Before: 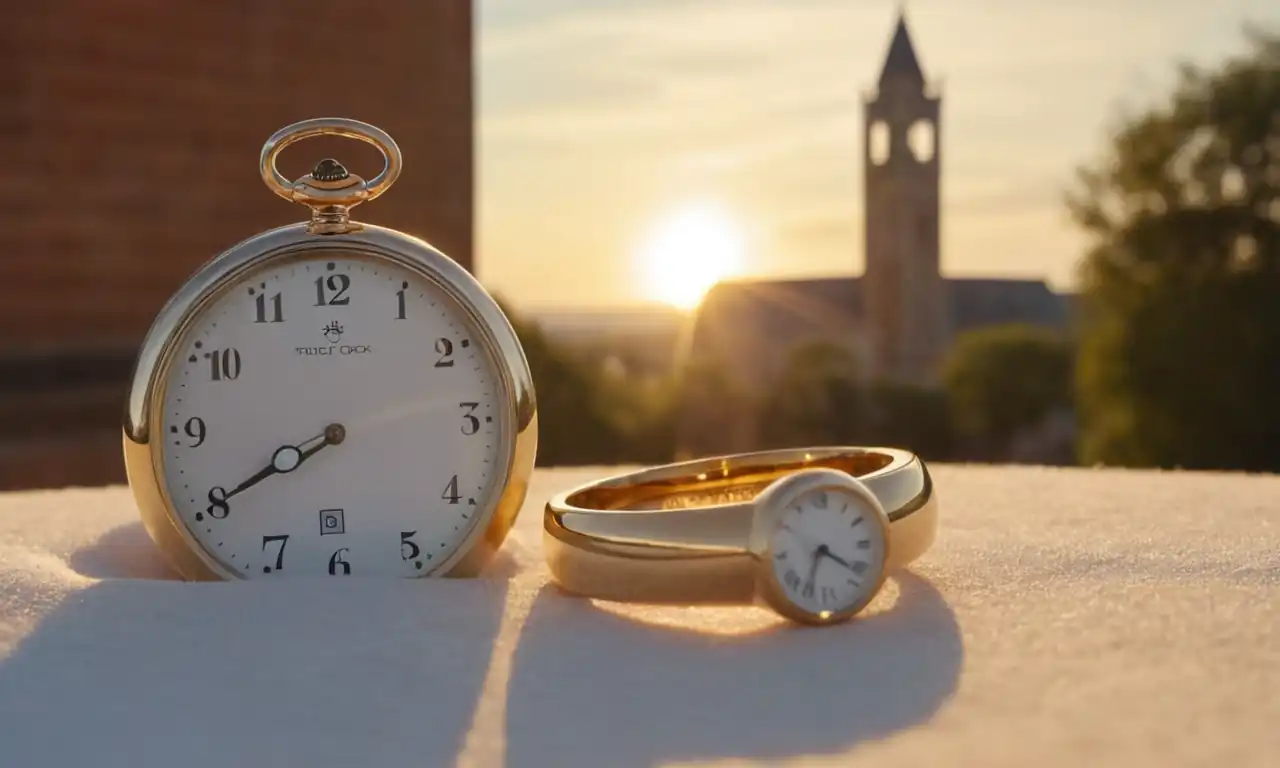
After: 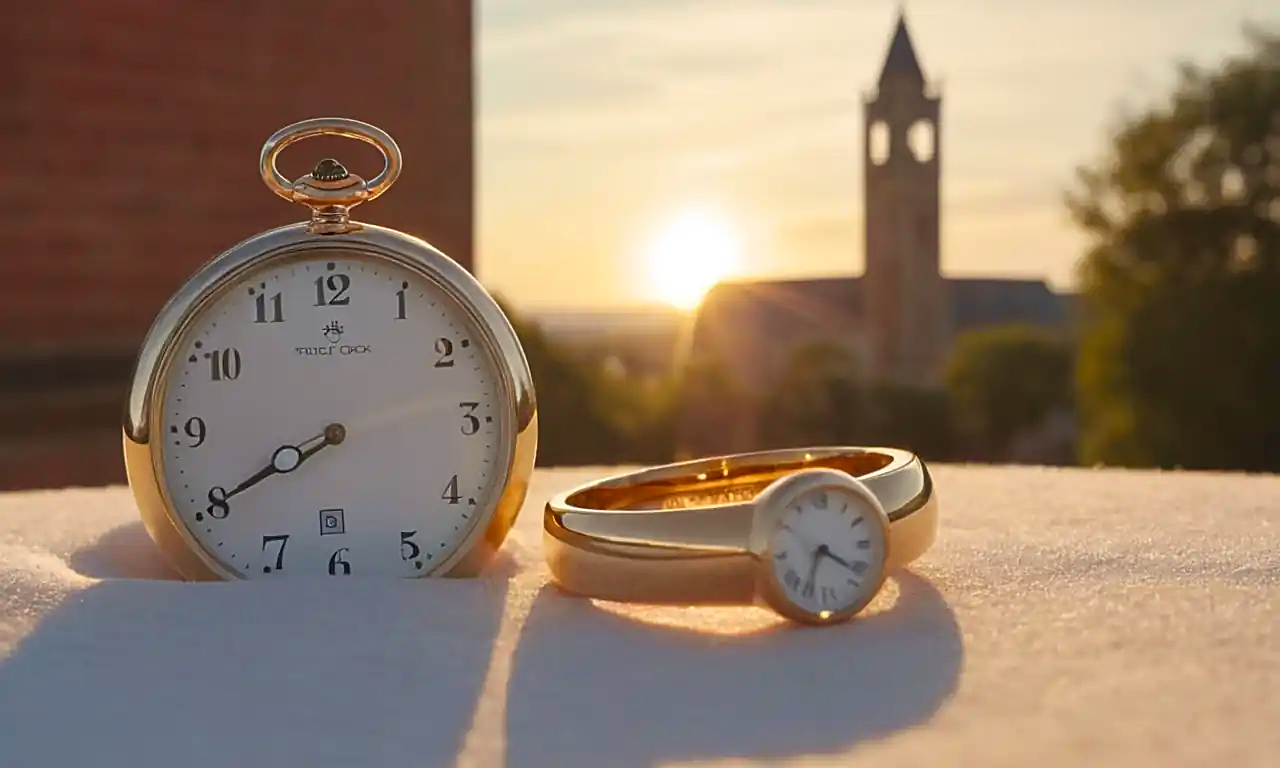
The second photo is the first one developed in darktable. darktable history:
tone equalizer: edges refinement/feathering 500, mask exposure compensation -1.57 EV, preserve details no
tone curve: curves: ch0 [(0, 0.024) (0.119, 0.146) (0.474, 0.464) (0.718, 0.721) (0.817, 0.839) (1, 0.998)]; ch1 [(0, 0) (0.377, 0.416) (0.439, 0.451) (0.477, 0.477) (0.501, 0.503) (0.538, 0.544) (0.58, 0.602) (0.664, 0.676) (0.783, 0.804) (1, 1)]; ch2 [(0, 0) (0.38, 0.405) (0.463, 0.456) (0.498, 0.497) (0.524, 0.535) (0.578, 0.576) (0.648, 0.665) (1, 1)], color space Lab, independent channels, preserve colors none
sharpen: on, module defaults
